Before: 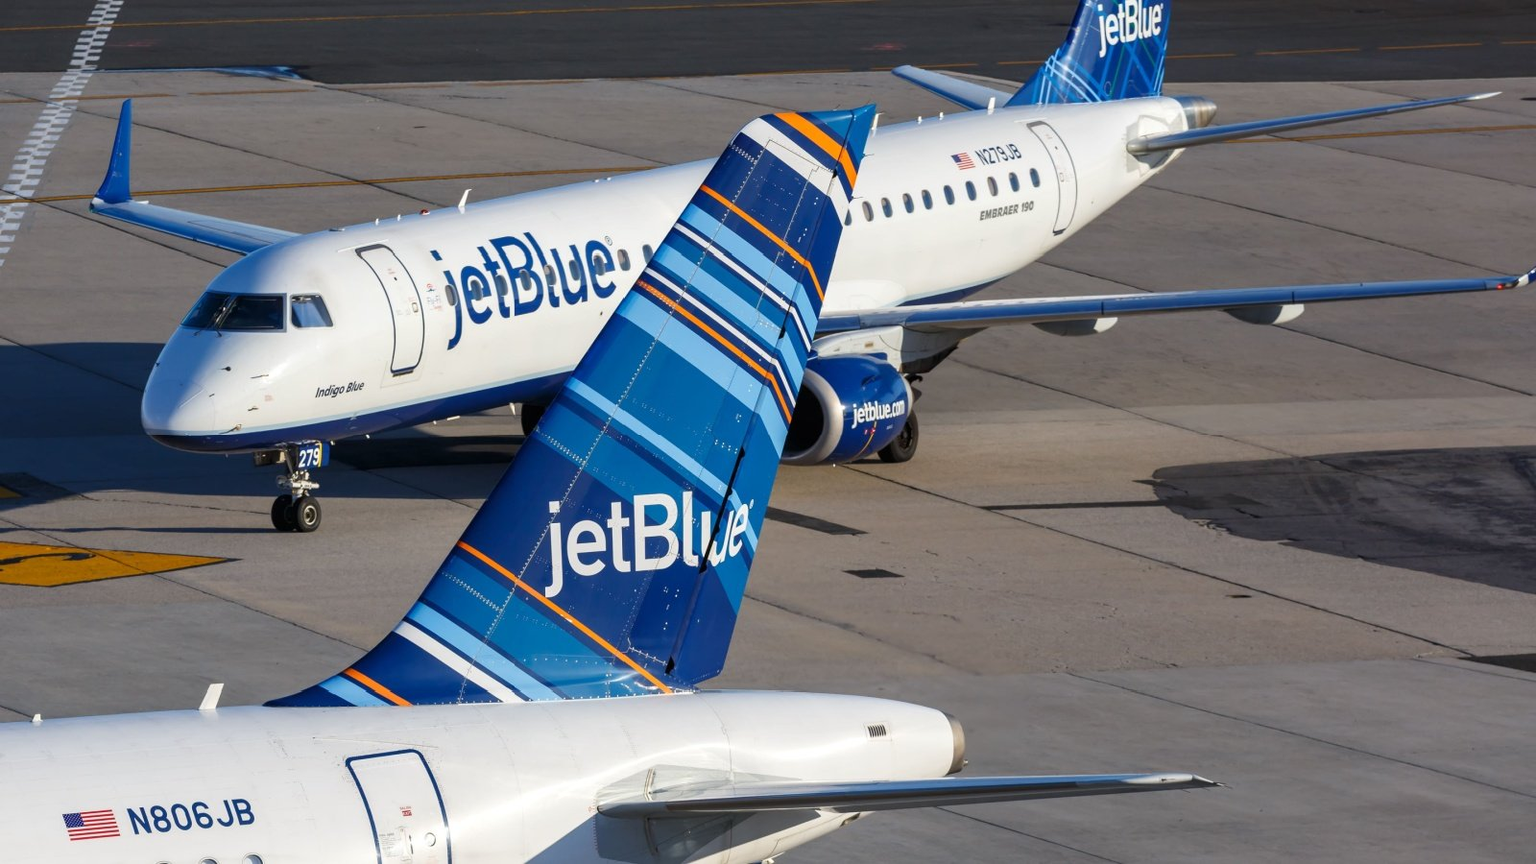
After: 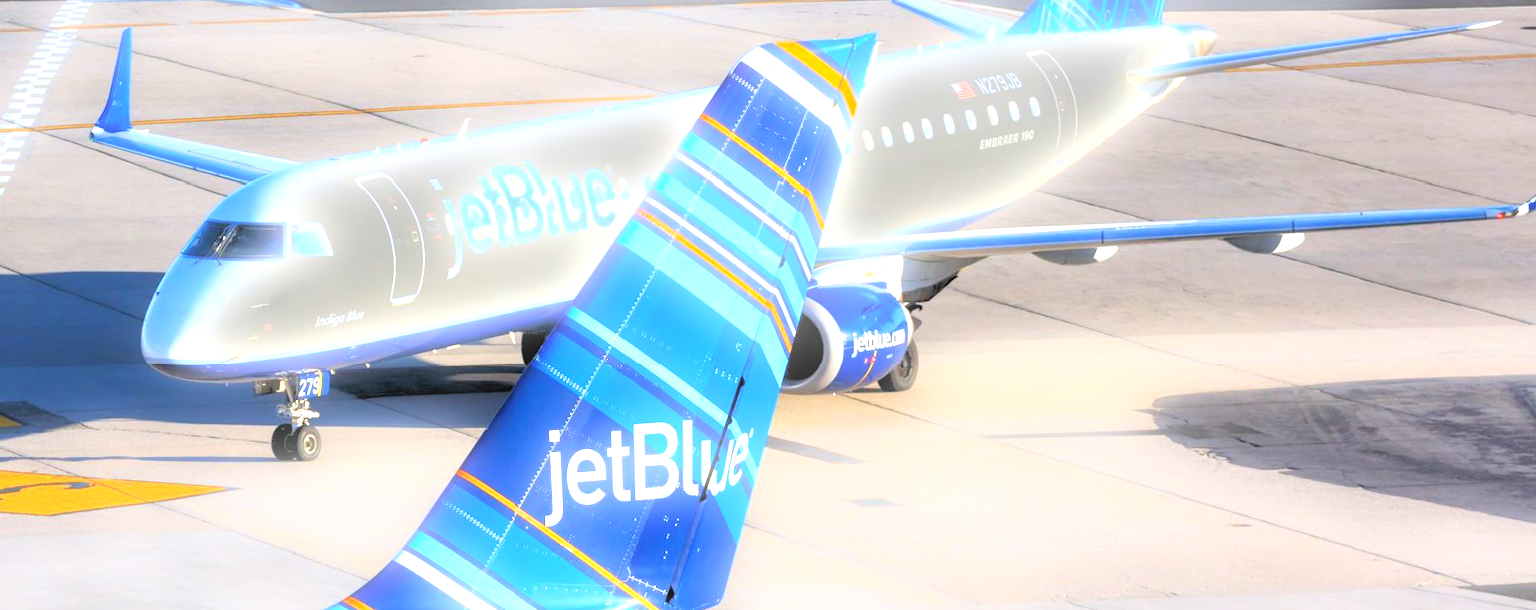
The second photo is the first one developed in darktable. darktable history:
crop and rotate: top 8.293%, bottom 20.996%
exposure: black level correction 0, exposure 2.138 EV, compensate exposure bias true, compensate highlight preservation false
bloom: size 5%, threshold 95%, strength 15%
rgb levels: preserve colors sum RGB, levels [[0.038, 0.433, 0.934], [0, 0.5, 1], [0, 0.5, 1]]
